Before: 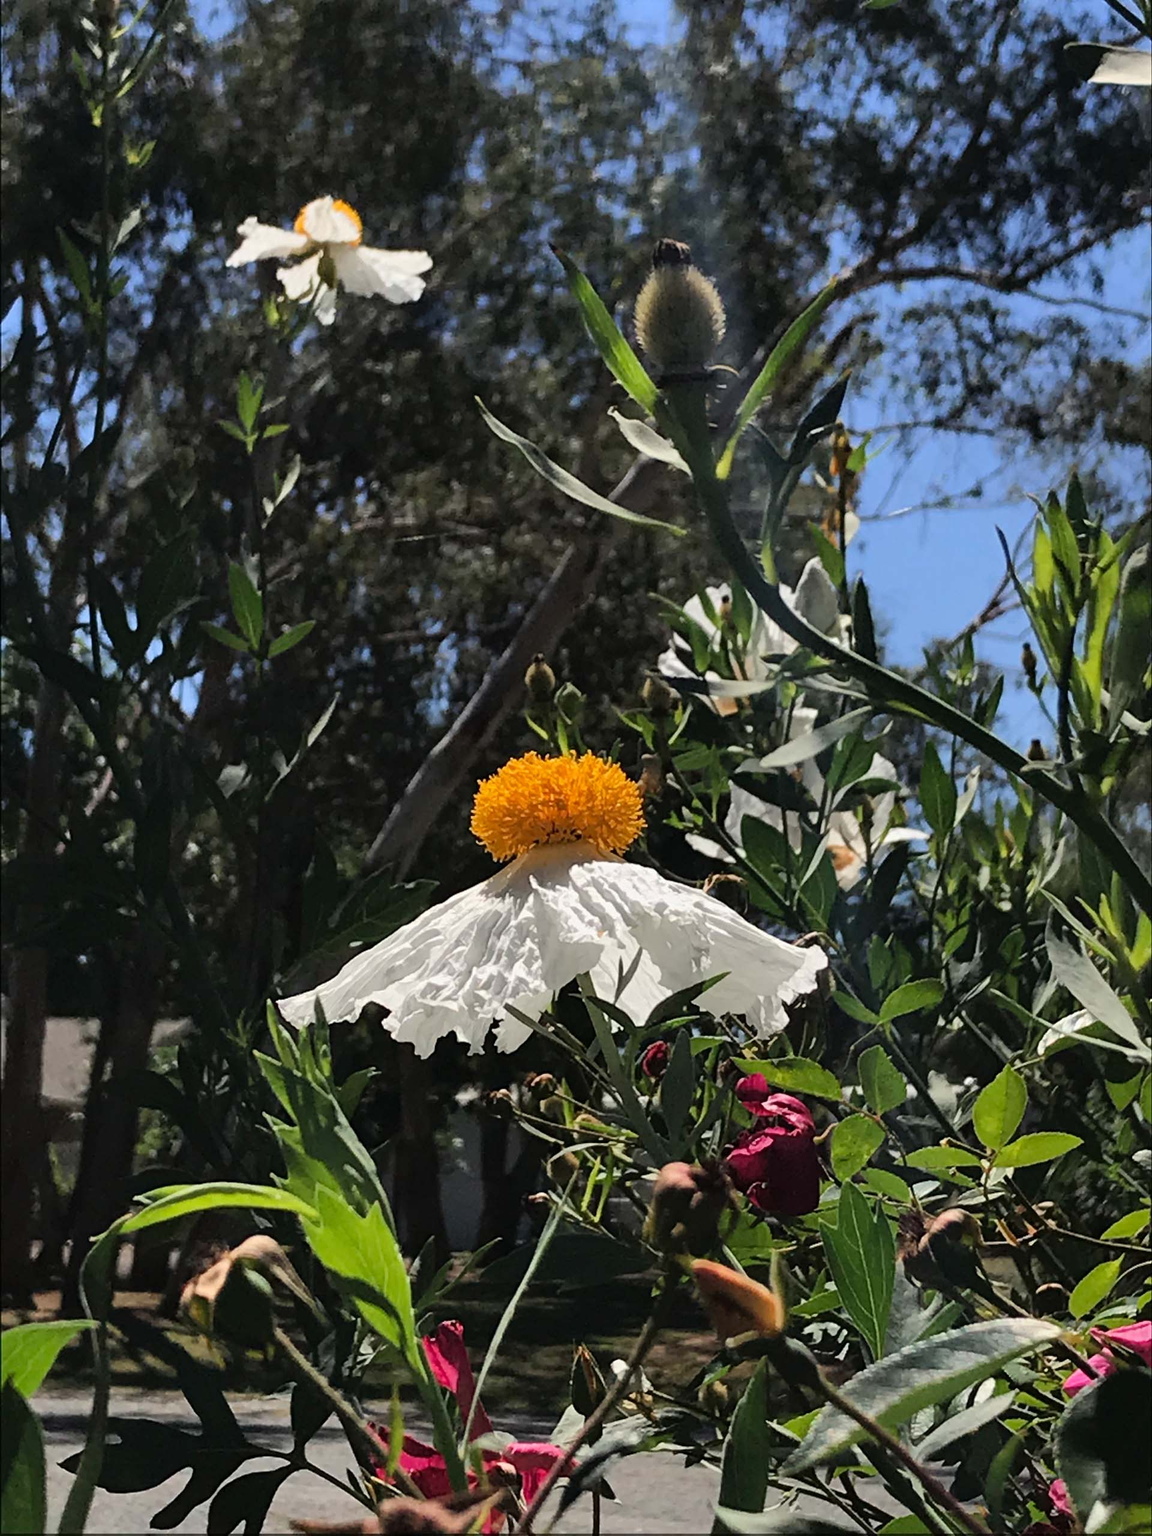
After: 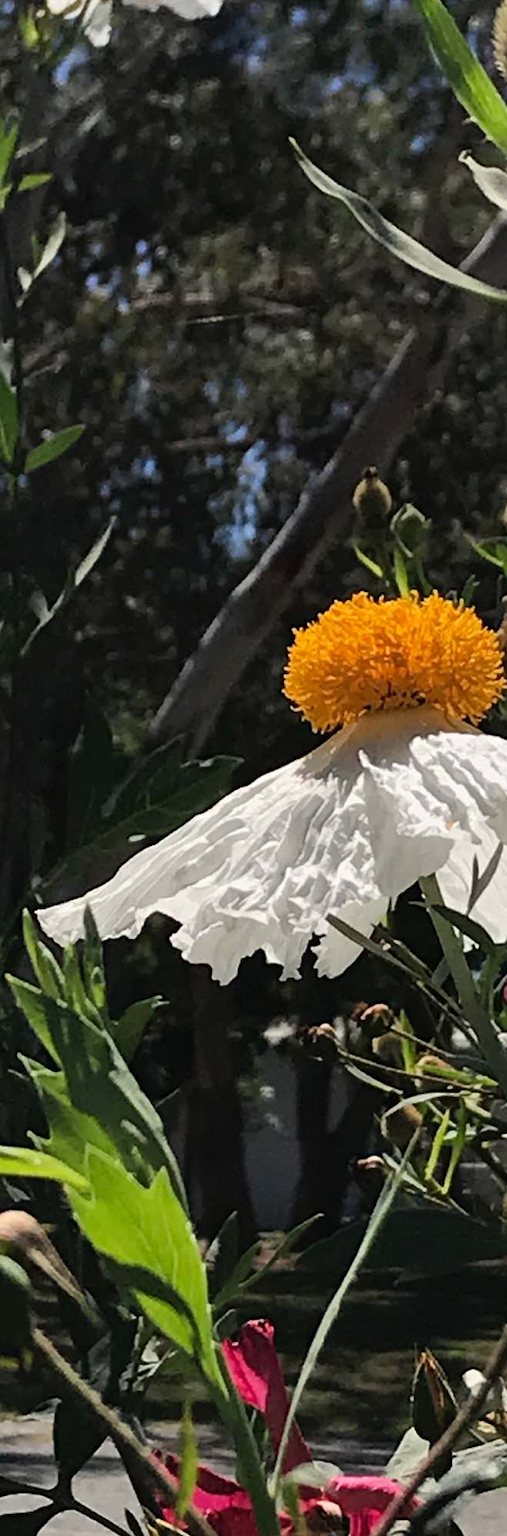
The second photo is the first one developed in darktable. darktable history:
crop and rotate: left 21.652%, top 18.808%, right 43.907%, bottom 2.974%
